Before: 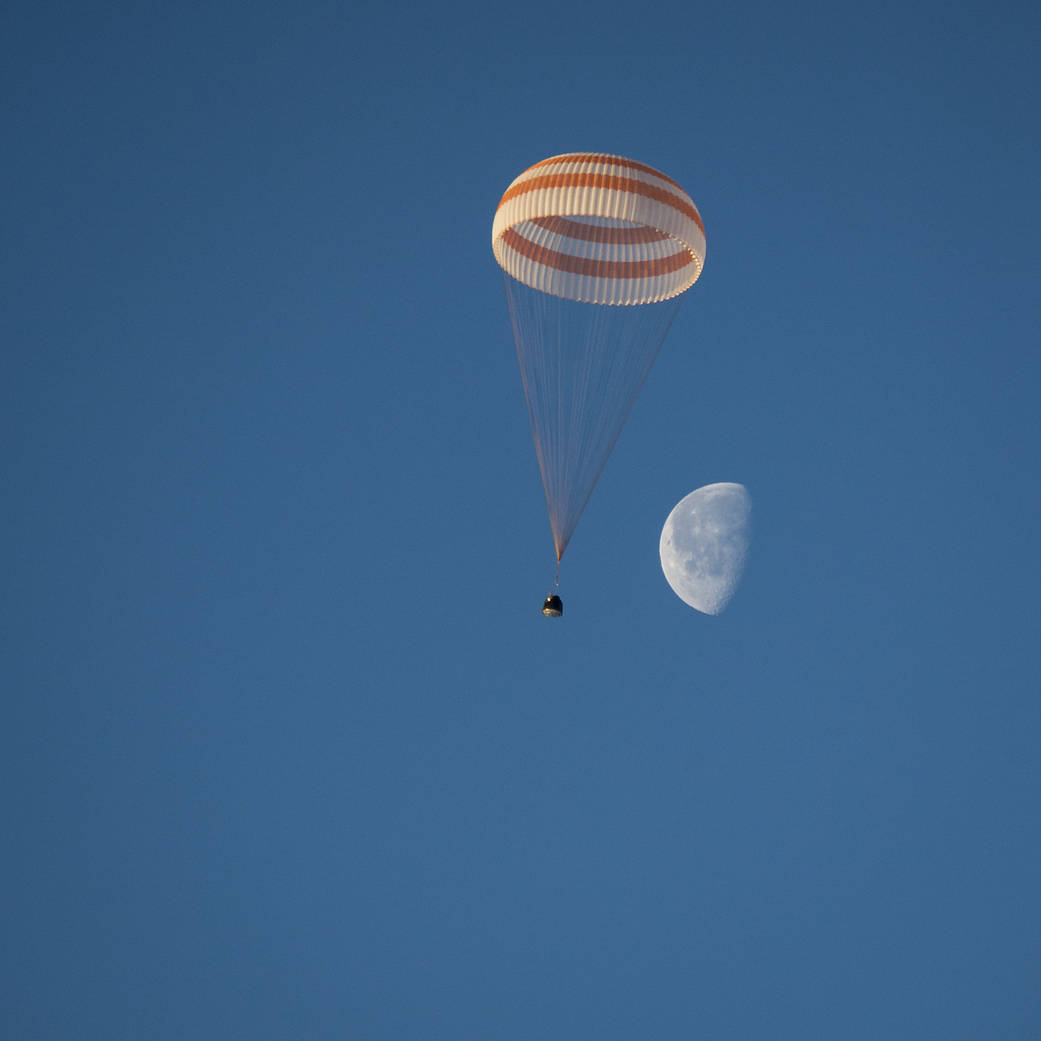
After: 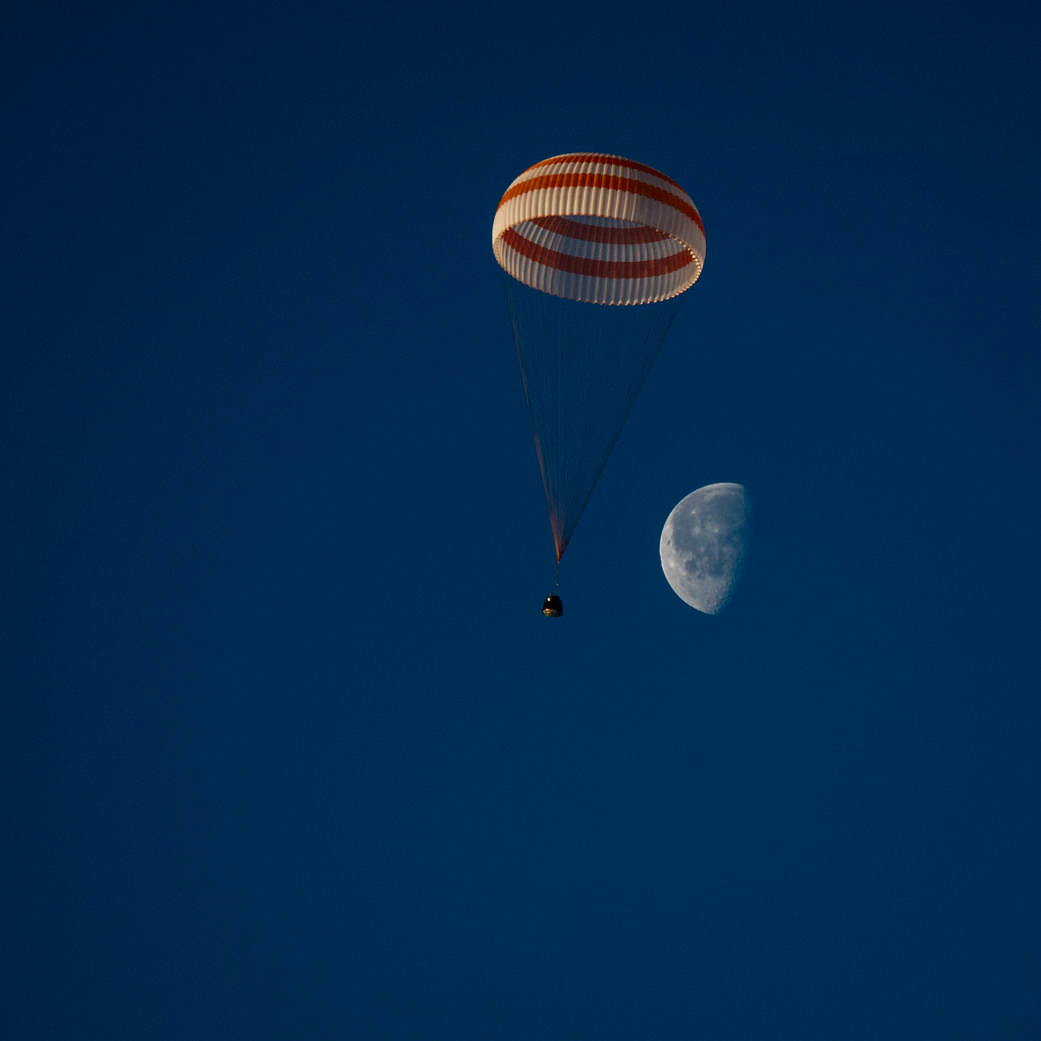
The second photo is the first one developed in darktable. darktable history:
local contrast: highlights 107%, shadows 99%, detail 119%, midtone range 0.2
contrast brightness saturation: brightness -0.53
